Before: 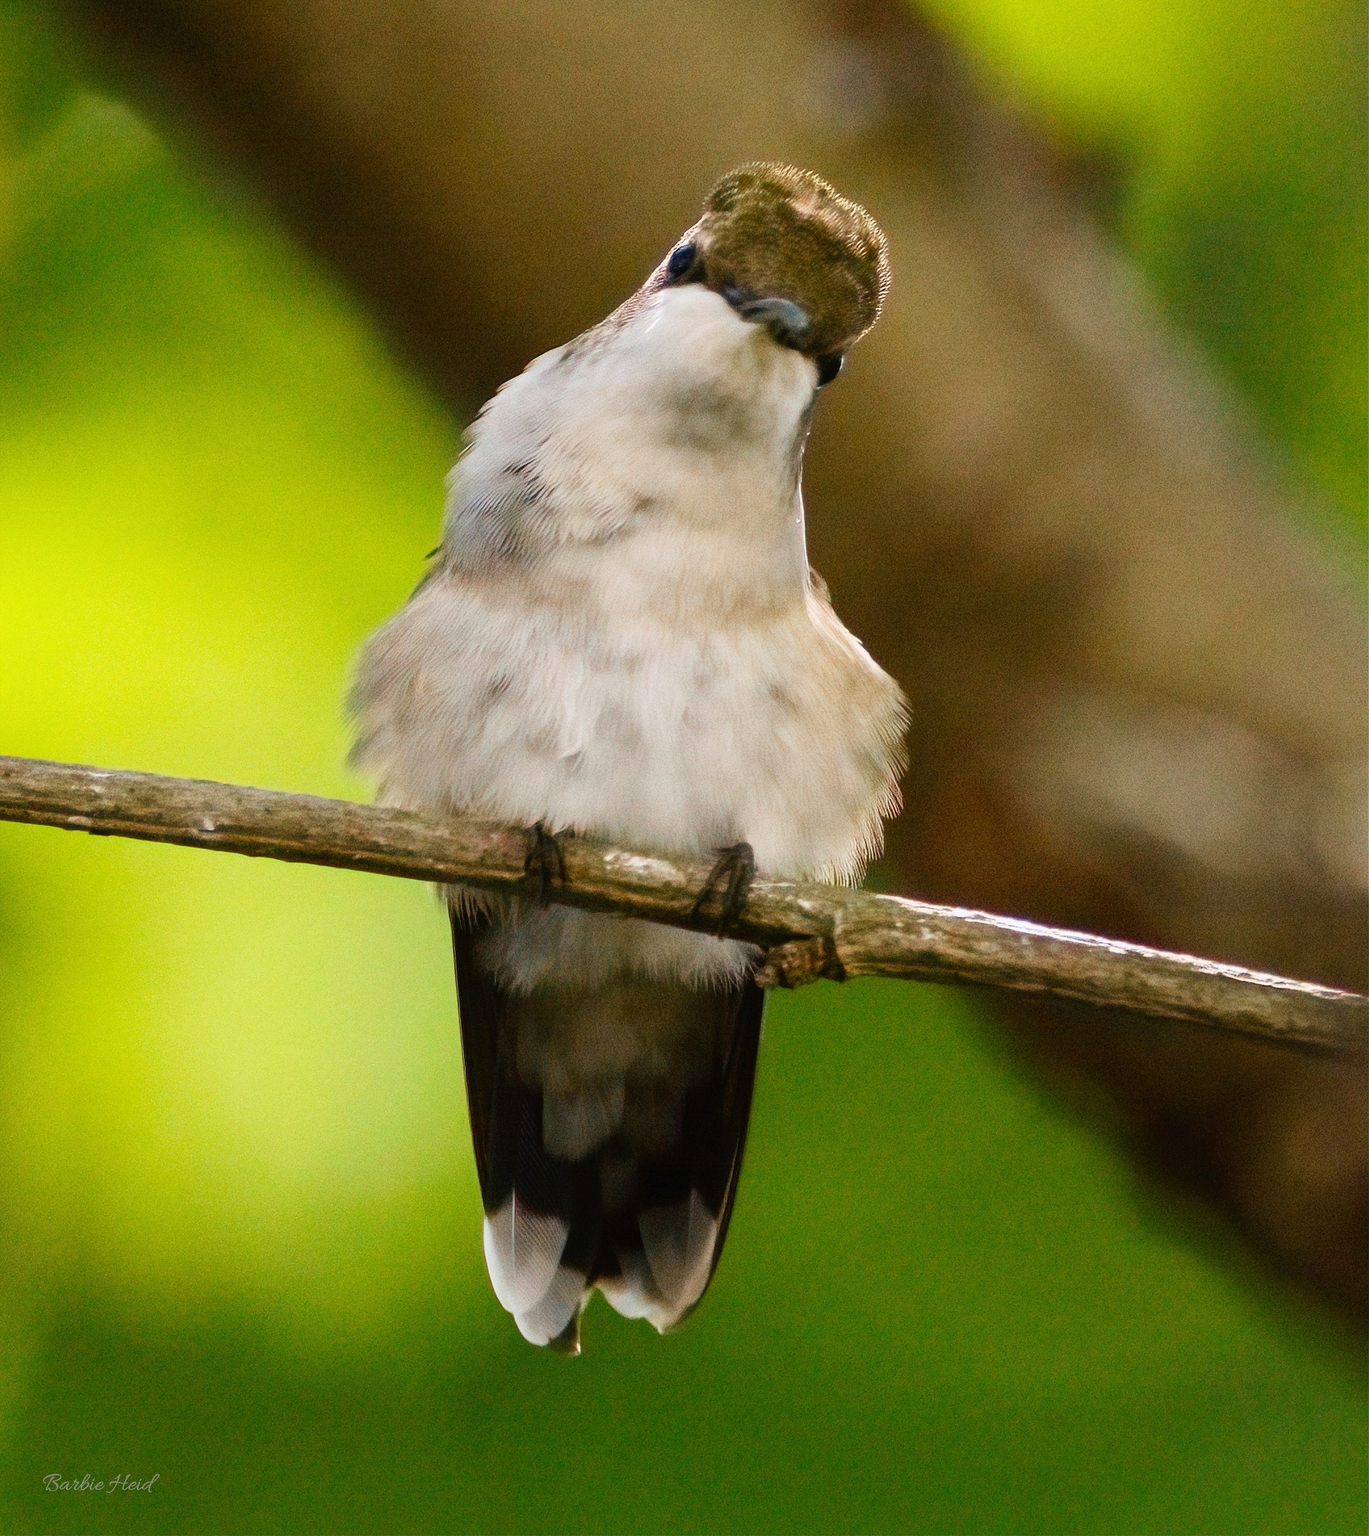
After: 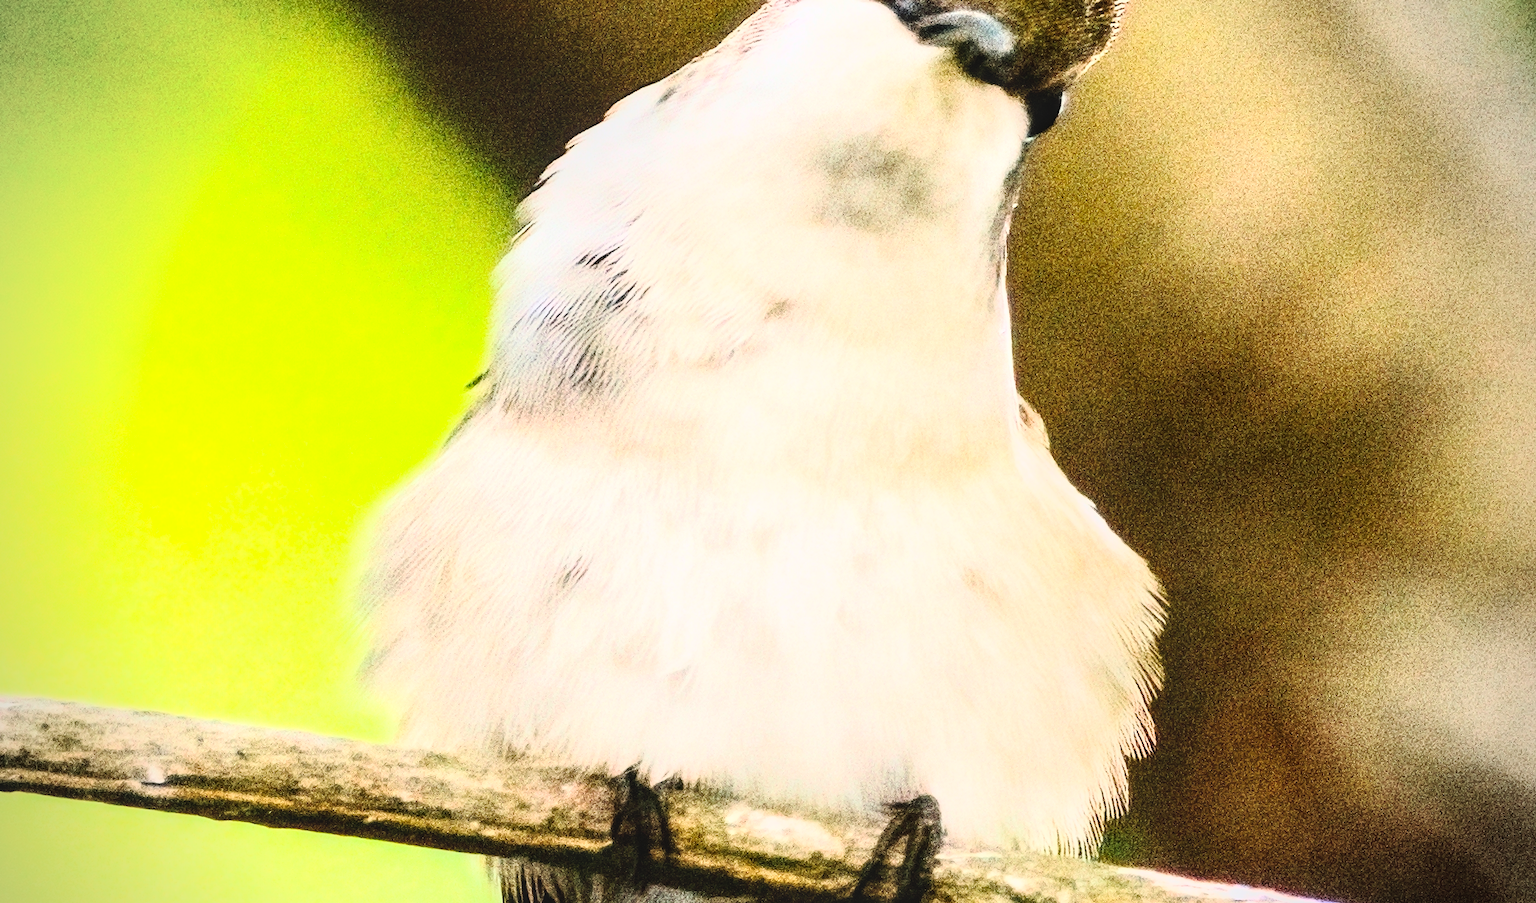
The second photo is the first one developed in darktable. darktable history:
vignetting: on, module defaults
rgb curve: curves: ch0 [(0, 0) (0.21, 0.15) (0.24, 0.21) (0.5, 0.75) (0.75, 0.96) (0.89, 0.99) (1, 1)]; ch1 [(0, 0.02) (0.21, 0.13) (0.25, 0.2) (0.5, 0.67) (0.75, 0.9) (0.89, 0.97) (1, 1)]; ch2 [(0, 0.02) (0.21, 0.13) (0.25, 0.2) (0.5, 0.67) (0.75, 0.9) (0.89, 0.97) (1, 1)], compensate middle gray true
local contrast: on, module defaults
base curve: curves: ch0 [(0, 0) (0.158, 0.273) (0.879, 0.895) (1, 1)], preserve colors none
crop: left 7.036%, top 18.398%, right 14.379%, bottom 40.043%
tone equalizer: -8 EV -0.75 EV, -7 EV -0.7 EV, -6 EV -0.6 EV, -5 EV -0.4 EV, -3 EV 0.4 EV, -2 EV 0.6 EV, -1 EV 0.7 EV, +0 EV 0.75 EV, edges refinement/feathering 500, mask exposure compensation -1.57 EV, preserve details no
lowpass: radius 0.1, contrast 0.85, saturation 1.1, unbound 0
rotate and perspective: rotation -0.45°, automatic cropping original format, crop left 0.008, crop right 0.992, crop top 0.012, crop bottom 0.988
